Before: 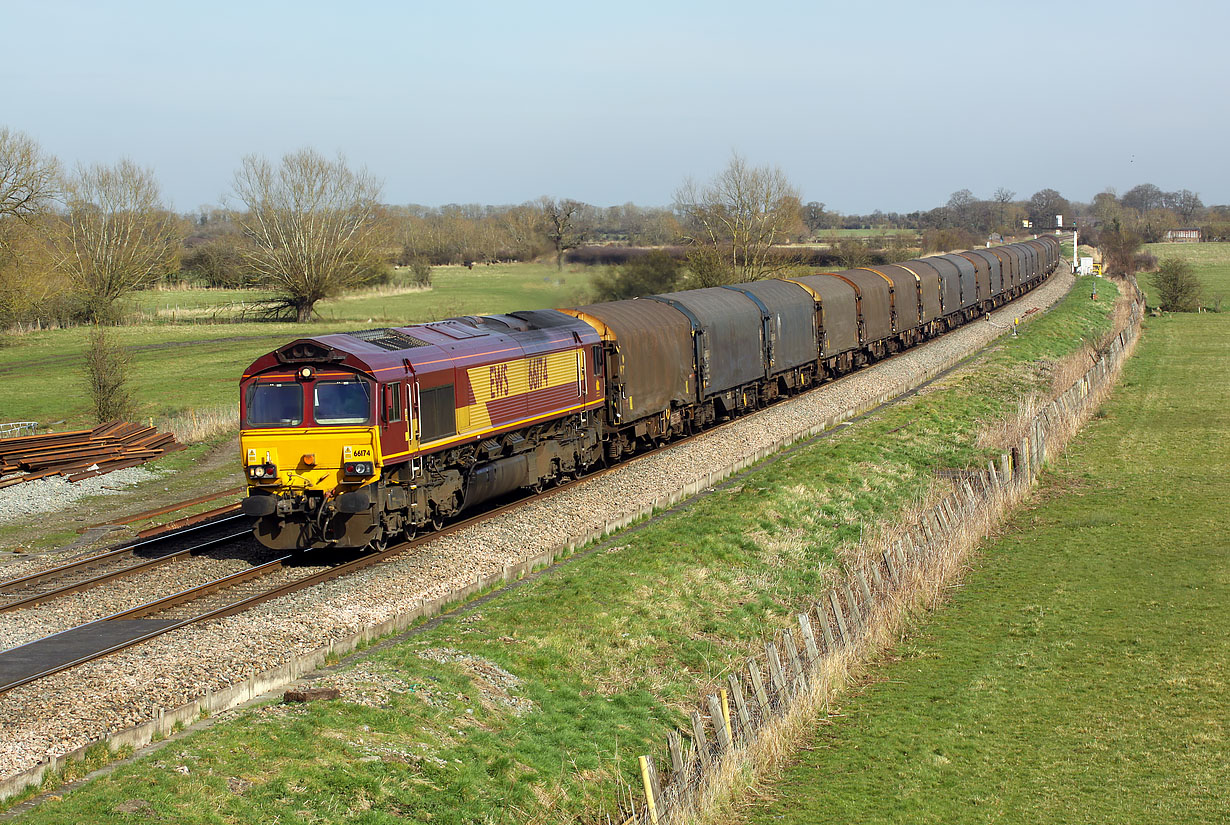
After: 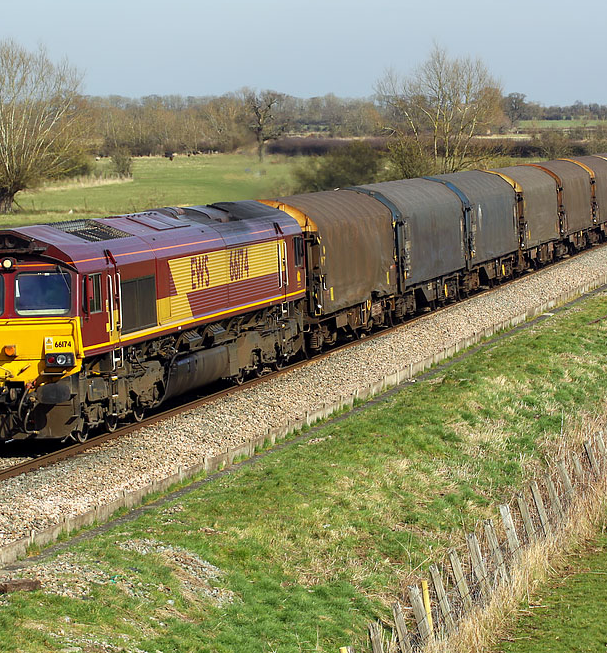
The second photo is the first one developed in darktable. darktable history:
crop and rotate: angle 0.021°, left 24.297%, top 13.194%, right 26.303%, bottom 7.581%
